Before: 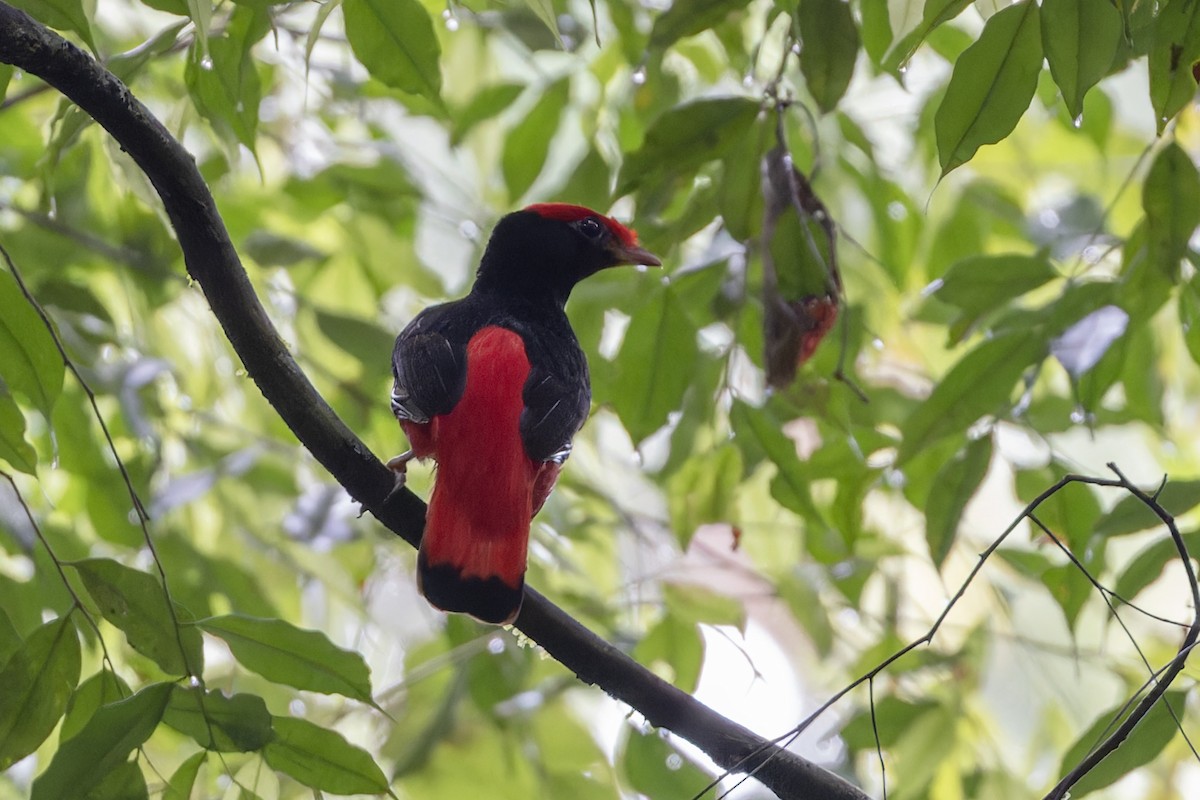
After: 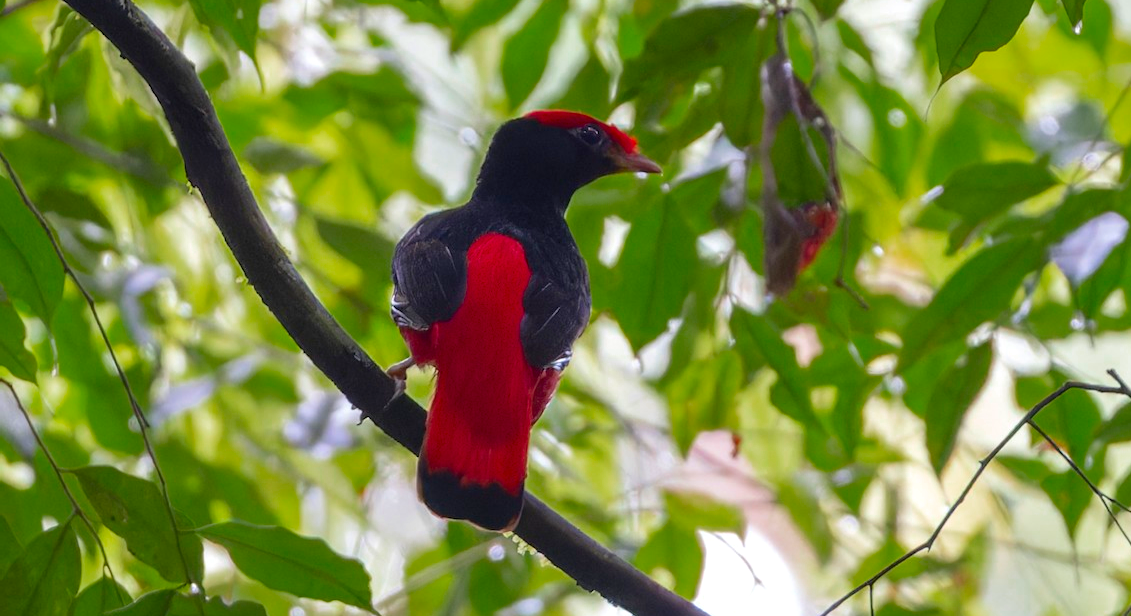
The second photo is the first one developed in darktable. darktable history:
exposure: exposure 0.131 EV, compensate highlight preservation false
crop and rotate: angle 0.03°, top 11.643%, right 5.651%, bottom 11.189%
color zones: curves: ch0 [(0, 0.425) (0.143, 0.422) (0.286, 0.42) (0.429, 0.419) (0.571, 0.419) (0.714, 0.42) (0.857, 0.422) (1, 0.425)]; ch1 [(0, 0.666) (0.143, 0.669) (0.286, 0.671) (0.429, 0.67) (0.571, 0.67) (0.714, 0.67) (0.857, 0.67) (1, 0.666)]
